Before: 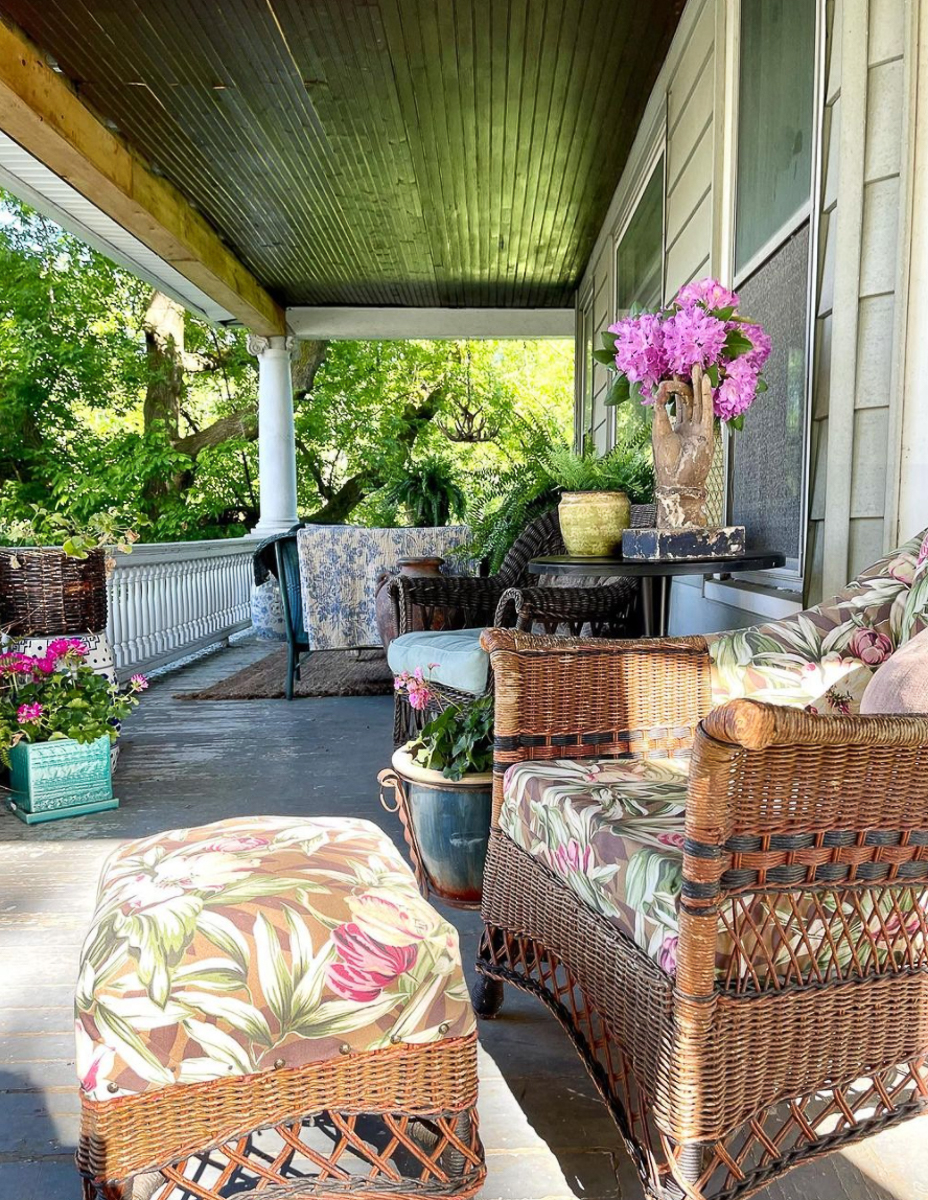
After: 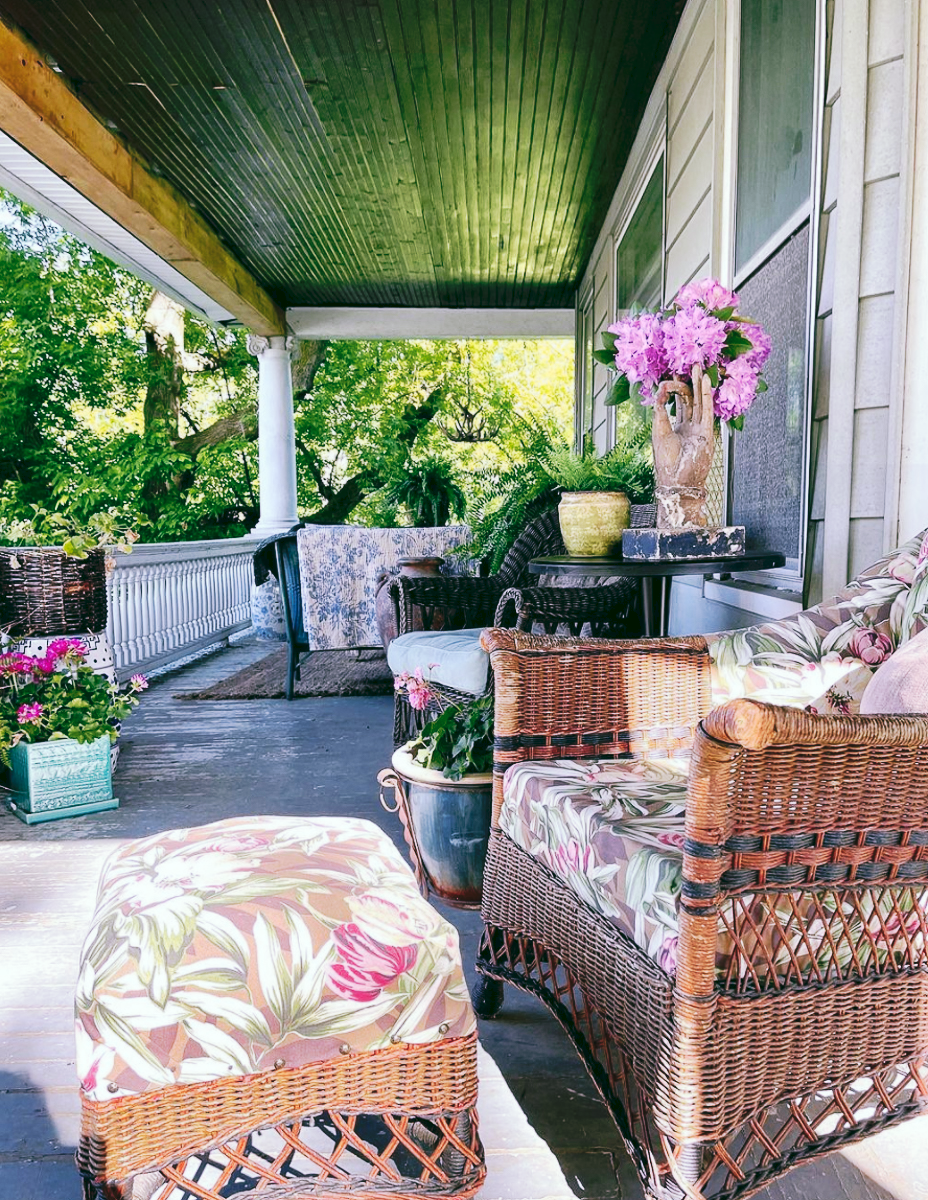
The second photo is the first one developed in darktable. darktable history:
tone curve: curves: ch0 [(0, 0) (0.003, 0.049) (0.011, 0.052) (0.025, 0.061) (0.044, 0.08) (0.069, 0.101) (0.1, 0.119) (0.136, 0.139) (0.177, 0.172) (0.224, 0.222) (0.277, 0.292) (0.335, 0.367) (0.399, 0.444) (0.468, 0.538) (0.543, 0.623) (0.623, 0.713) (0.709, 0.784) (0.801, 0.844) (0.898, 0.916) (1, 1)], preserve colors none
color look up table: target L [97.49, 88.87, 88.58, 80.94, 84.73, 77.62, 68.97, 62.05, 61.13, 60.44, 62.17, 39, 36.94, 17.36, 200.17, 77.49, 73.47, 63.3, 47.63, 46.32, 46.67, 52.21, 42.49, 32.94, 32.33, 29.65, 4.992, 95.91, 79.55, 76.6, 78.66, 58.5, 60.61, 67.45, 59.2, 55.56, 40.22, 38.49, 30.21, 32.38, 33.45, 13.81, 2.391, 92.47, 78.96, 61.72, 53.28, 47.16, 32.32], target a [-3.716, -10.41, -13.35, -56.43, -54.75, -38.81, -12.27, -57.33, -49.79, -17.88, -24.29, -29.93, -22.62, -32.36, 0, 31.32, 24.05, 34.08, 70.07, 67.43, 68.7, 14.96, 3.644, 43.99, 47.51, 27.02, -9.313, 2.079, 14.85, 6.923, 31.43, 53.25, 73.26, 65.18, 31.07, 32.73, 6.504, 57.82, 44.1, -1.089, 32.11, 24.72, -4.789, -17.61, -35.11, -7.973, -18.66, 1.05, -6.028], target b [6.236, 81.34, 45.81, 69.48, 8.155, -11.59, 17.79, 52.63, 22.15, 56.04, -9.521, 32.55, -4.804, 24.29, 0, 4.216, 53.61, 25.85, 20.97, 51.75, 17.36, -3.447, 23.31, 32.45, 17.33, 7.476, 7.178, -2.762, -22.11, -15.18, -30.99, -11.52, -41.24, -49.07, -61.07, -35.68, -58.69, -65.57, -4.857, -7.456, -87.46, -45.44, -16.2, -6.685, -28.98, -53.03, -38.11, -28.11, -27.95], num patches 49
